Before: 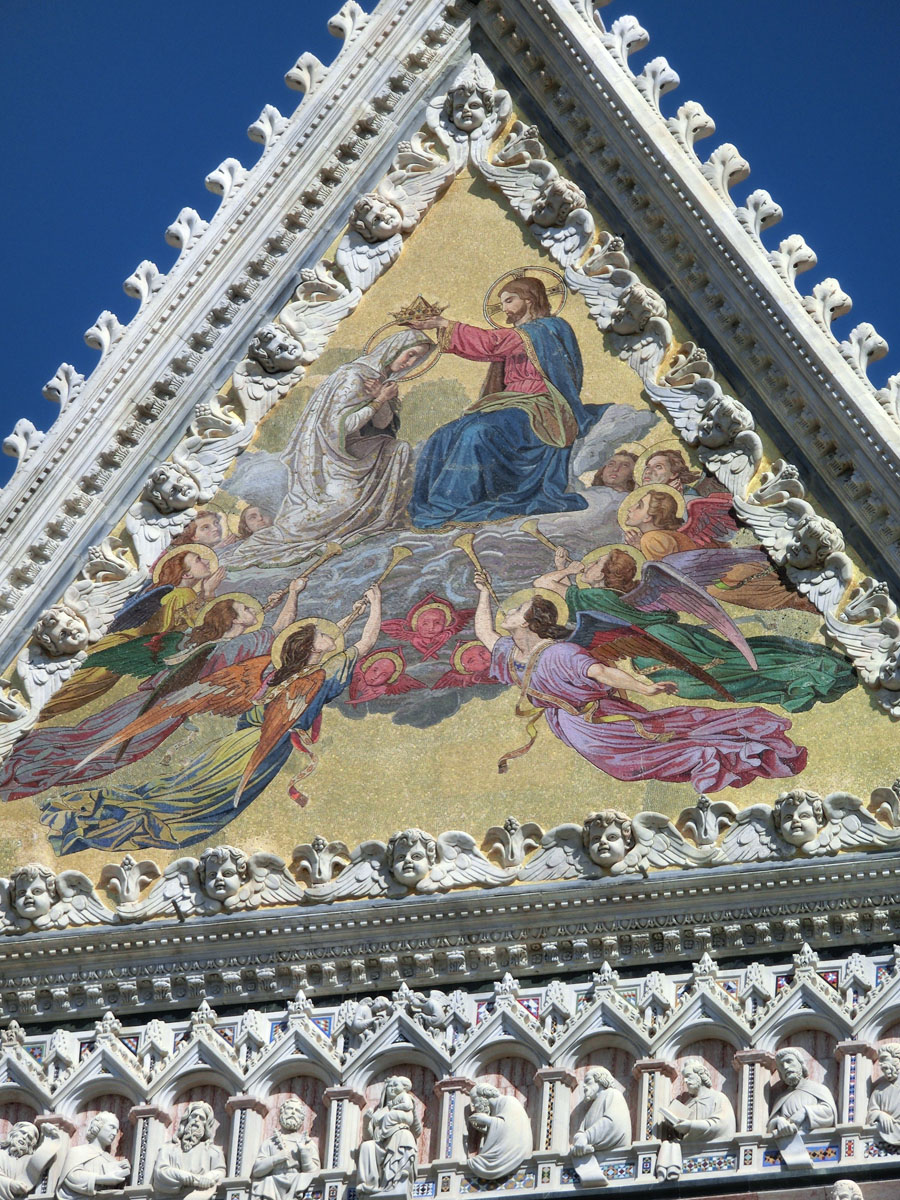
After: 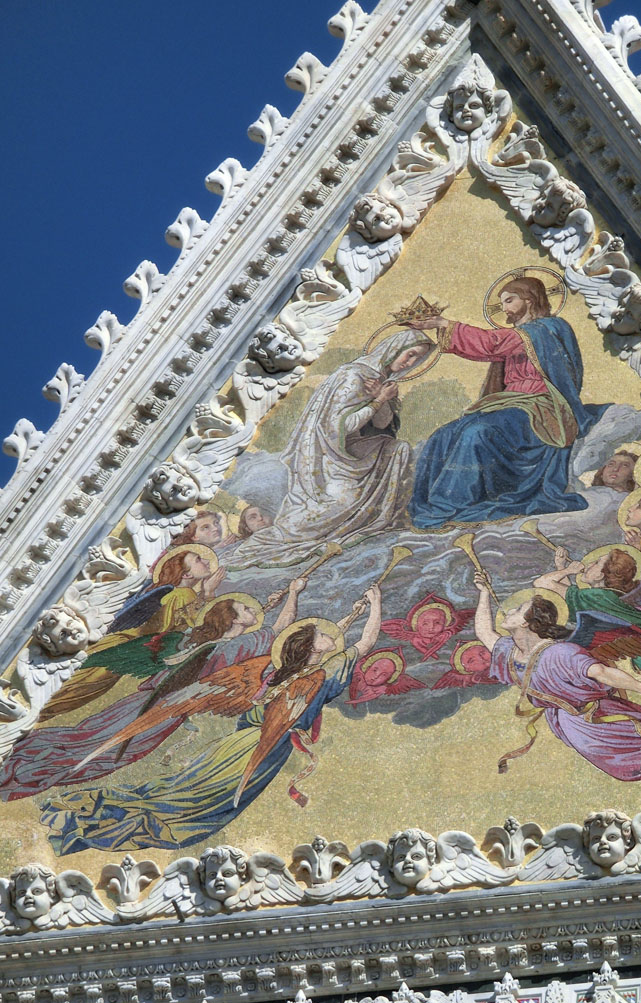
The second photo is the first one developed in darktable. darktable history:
contrast brightness saturation: saturation -0.048
crop: right 28.71%, bottom 16.404%
